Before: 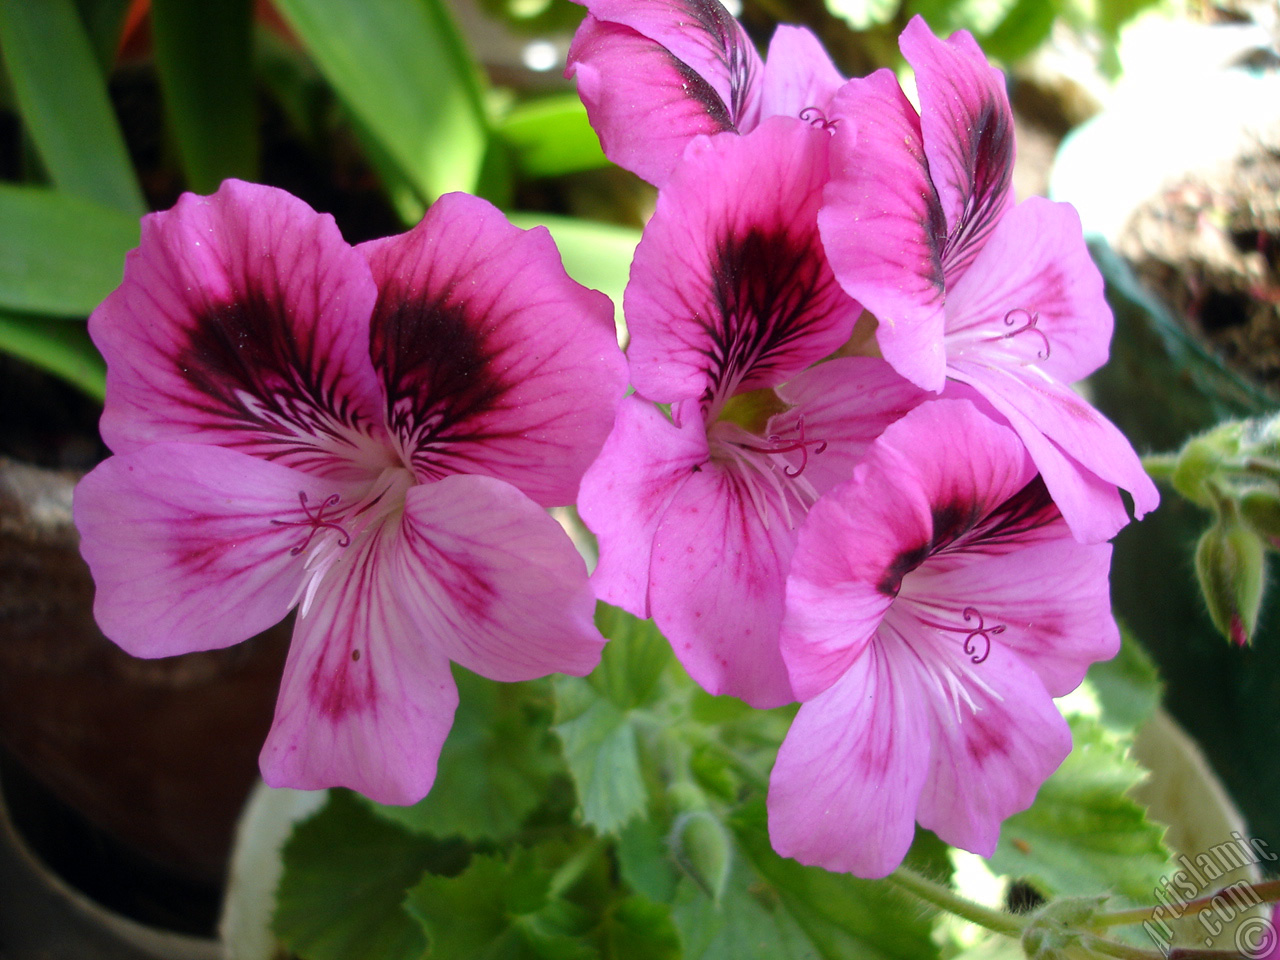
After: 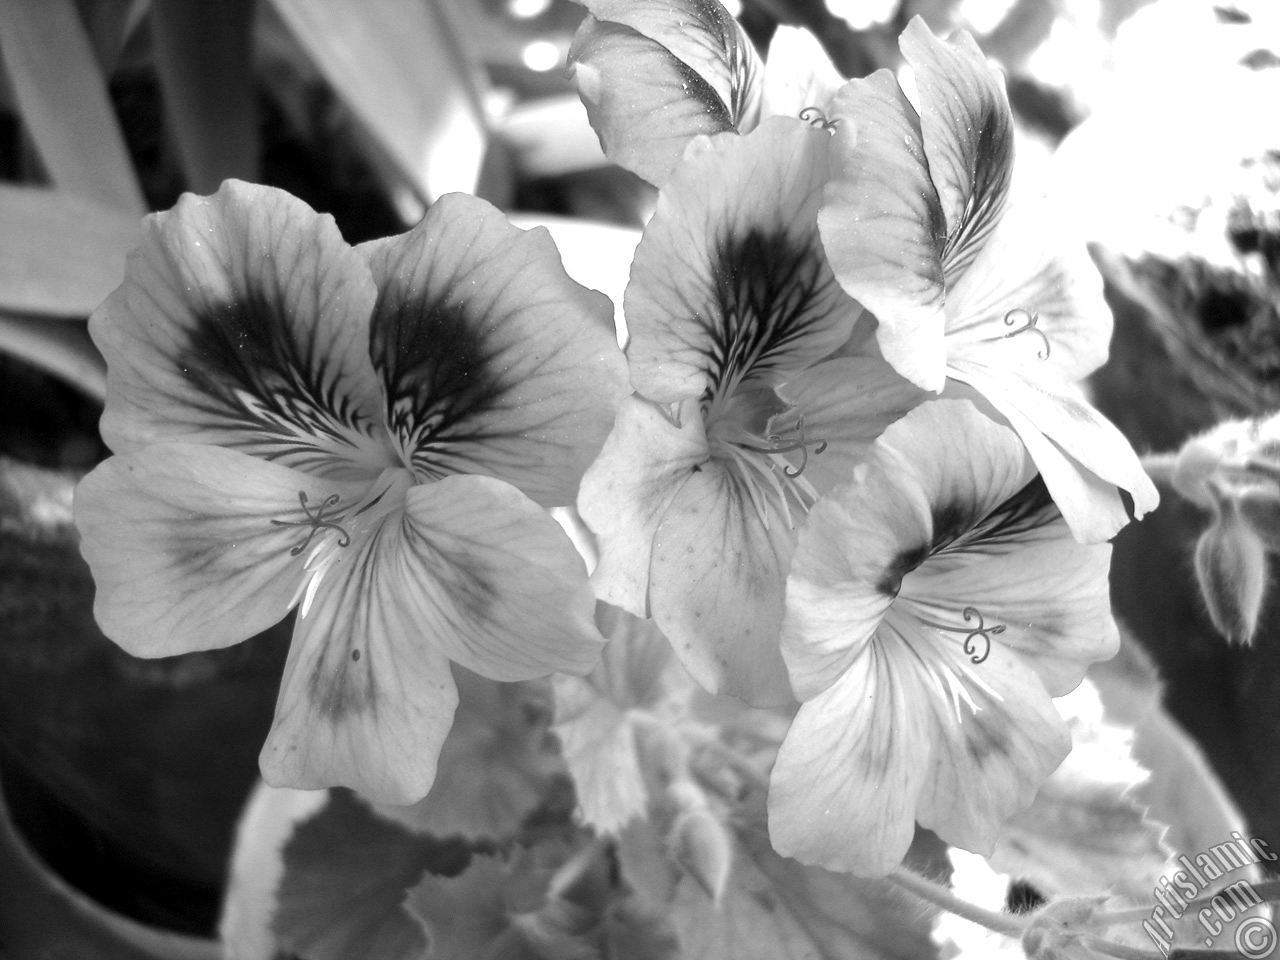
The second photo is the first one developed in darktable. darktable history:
color zones: curves: ch1 [(0.29, 0.492) (0.373, 0.185) (0.509, 0.481)]; ch2 [(0.25, 0.462) (0.749, 0.457)], mix 40.67%
monochrome: on, module defaults
exposure: black level correction 0.001, exposure 0.955 EV, compensate exposure bias true, compensate highlight preservation false
